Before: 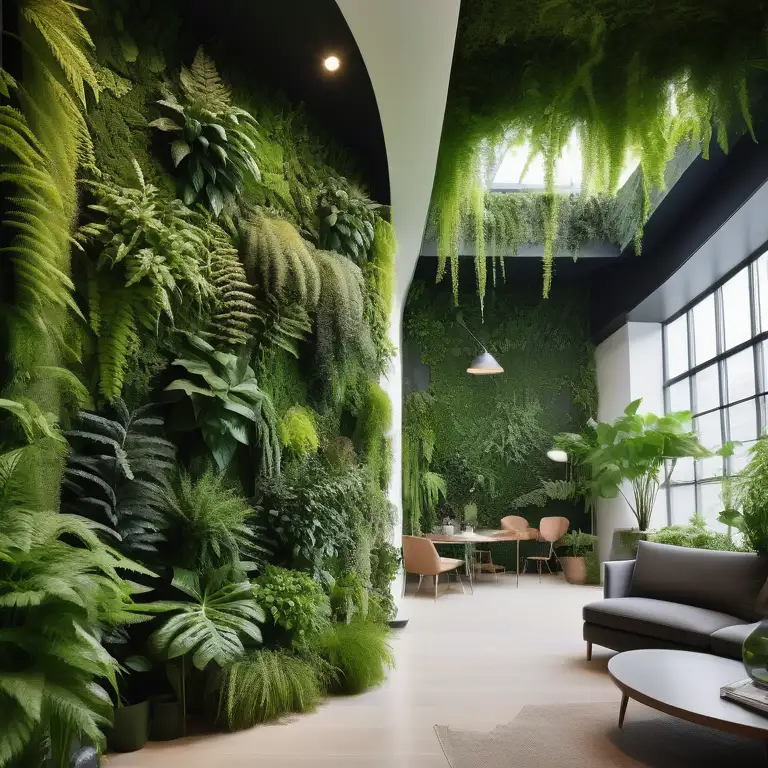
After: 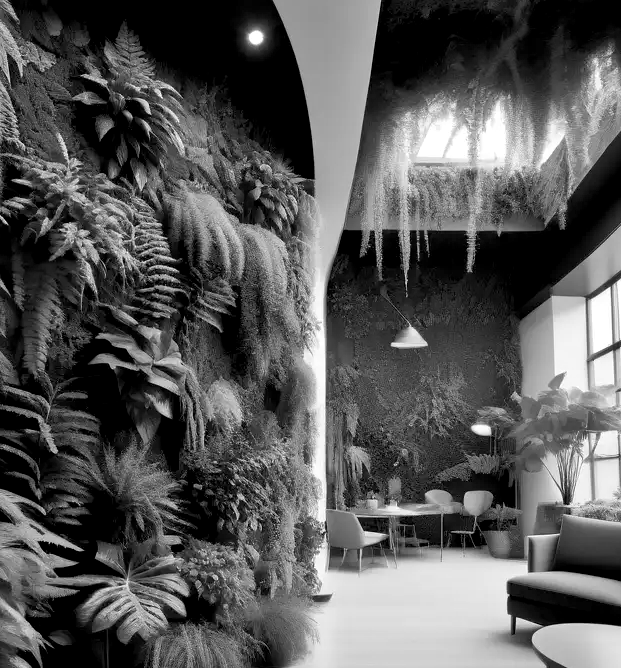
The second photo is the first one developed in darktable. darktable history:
crop: left 9.929%, top 3.475%, right 9.188%, bottom 9.529%
exposure: black level correction 0.009, exposure 0.119 EV, compensate highlight preservation false
monochrome: on, module defaults
